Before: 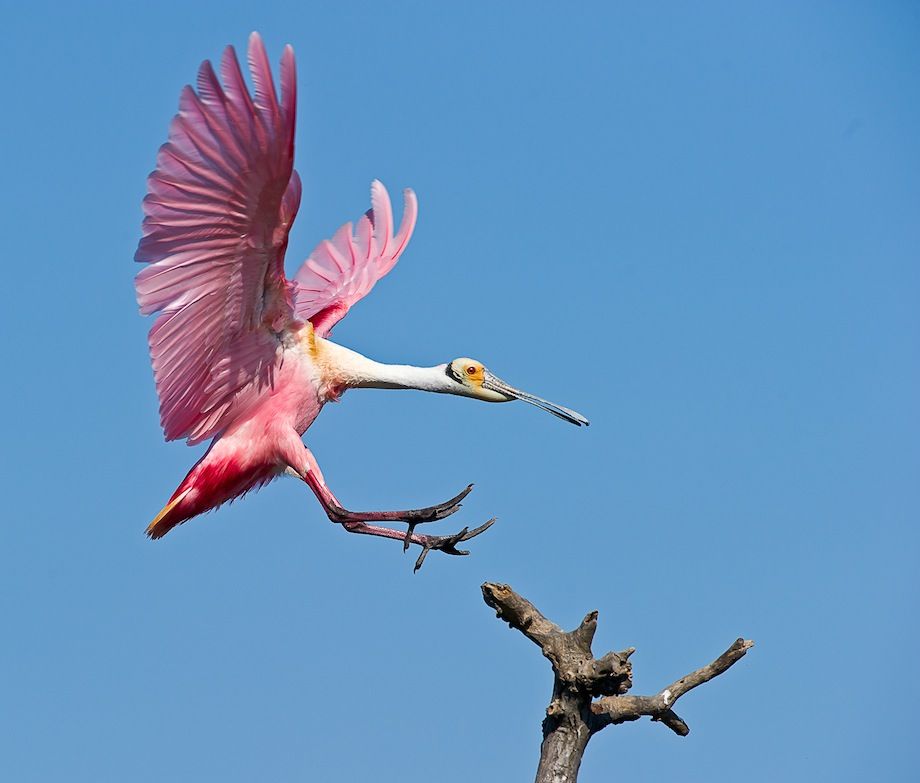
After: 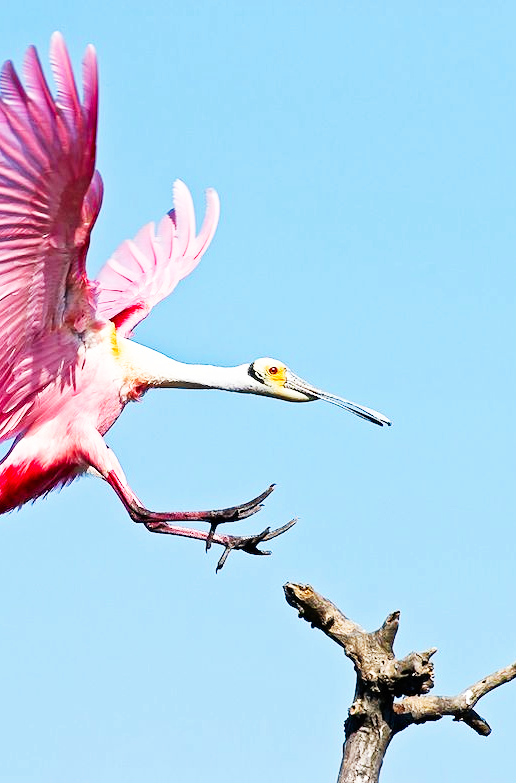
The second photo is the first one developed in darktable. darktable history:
crop: left 21.542%, right 22.278%
base curve: curves: ch0 [(0, 0) (0.007, 0.004) (0.027, 0.03) (0.046, 0.07) (0.207, 0.54) (0.442, 0.872) (0.673, 0.972) (1, 1)], preserve colors none
